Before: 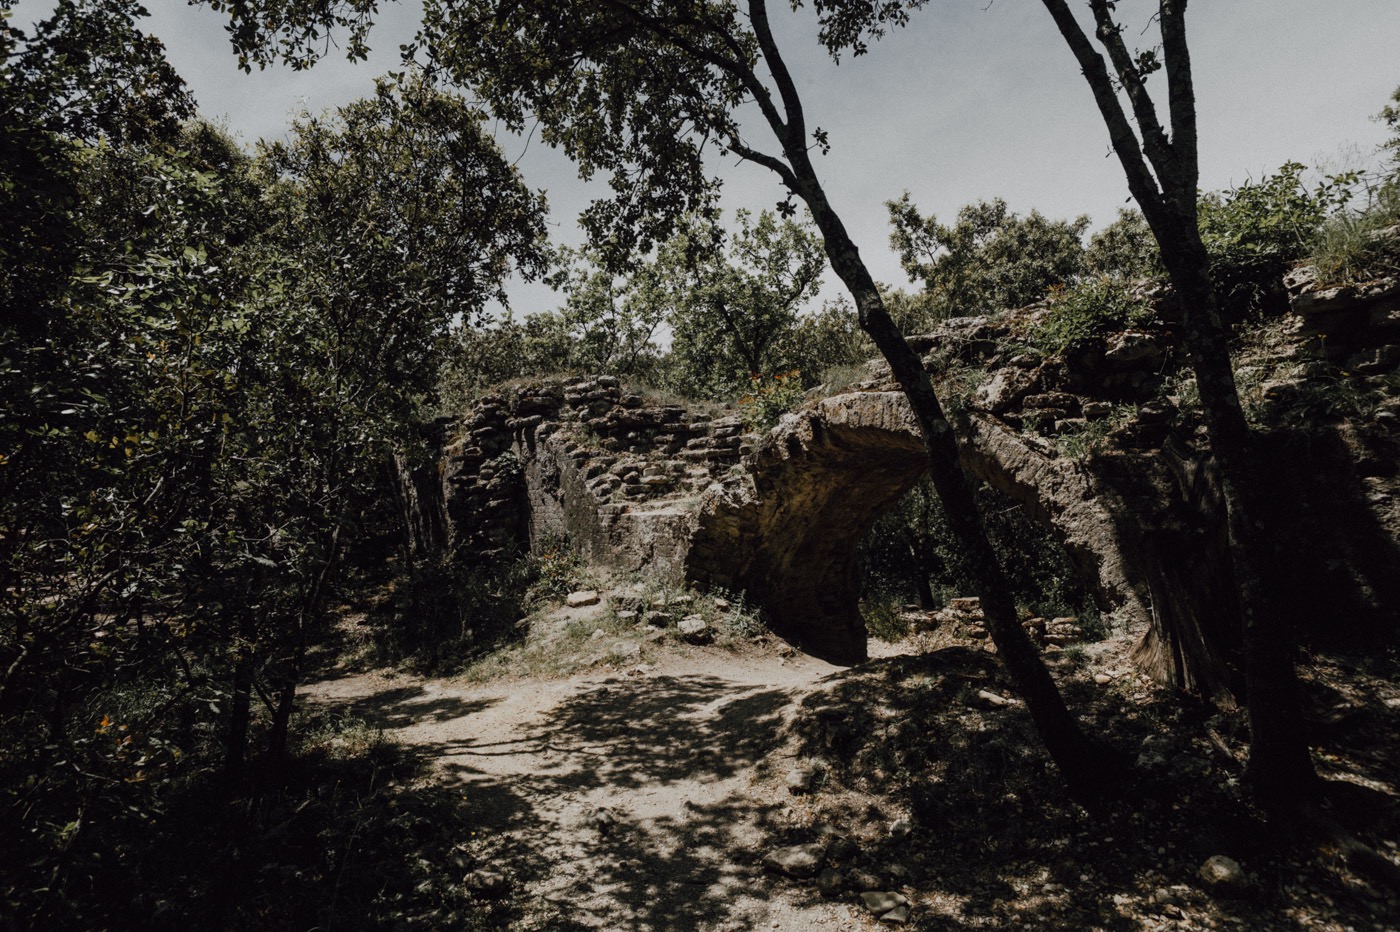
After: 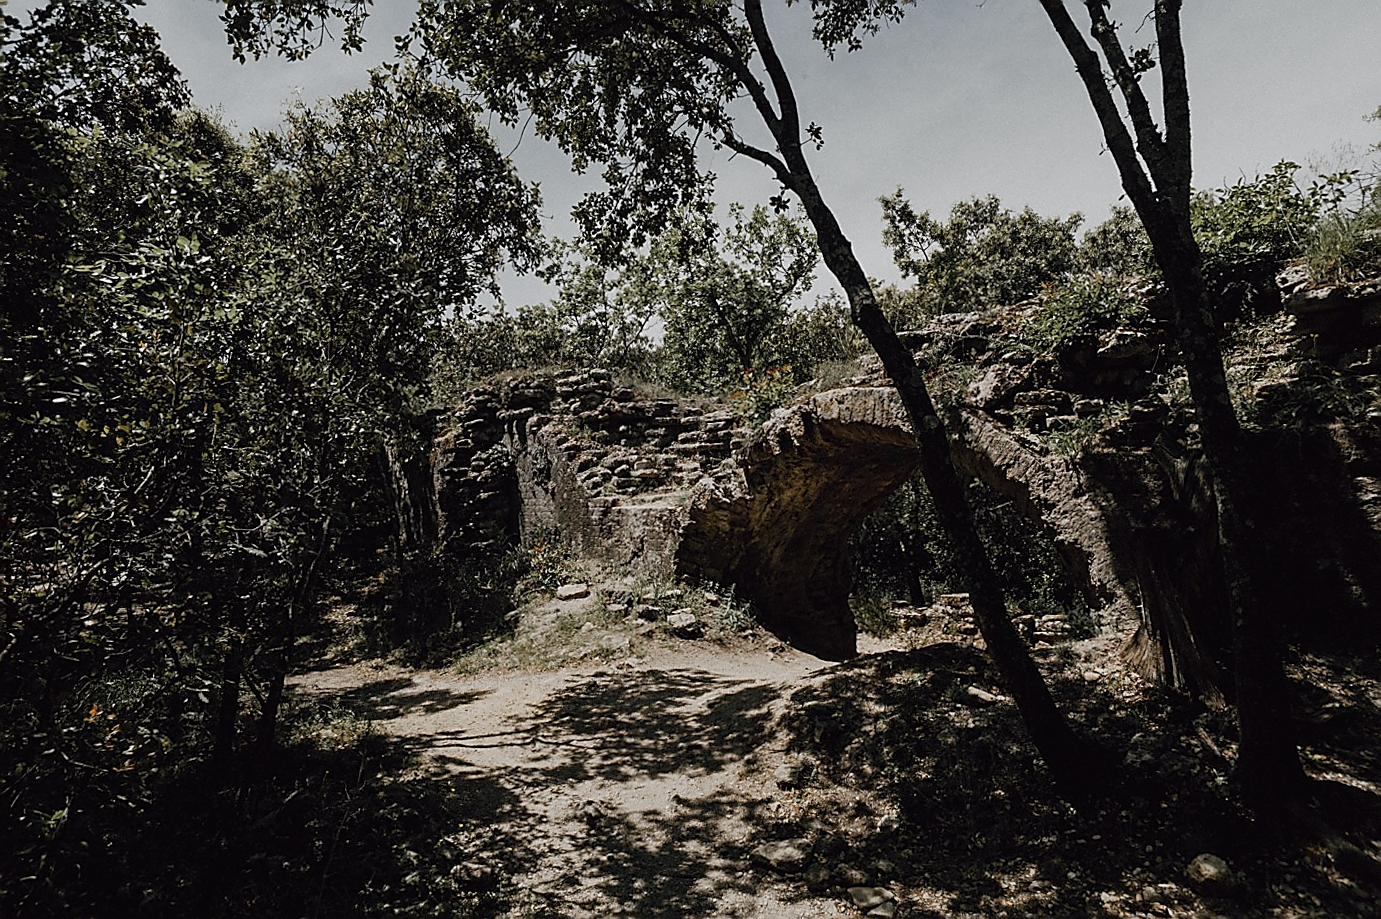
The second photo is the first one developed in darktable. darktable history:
crop and rotate: angle -0.5°
sharpen: radius 1.4, amount 1.25, threshold 0.7
